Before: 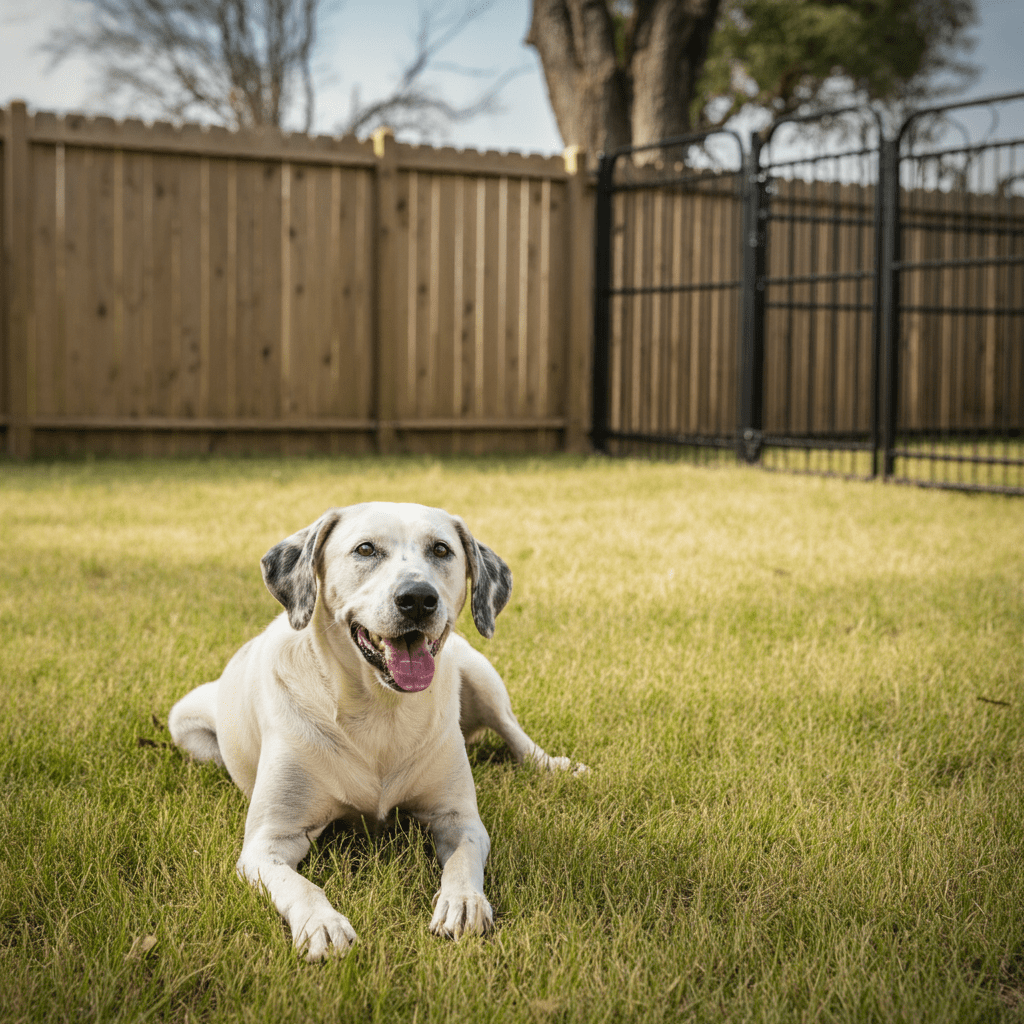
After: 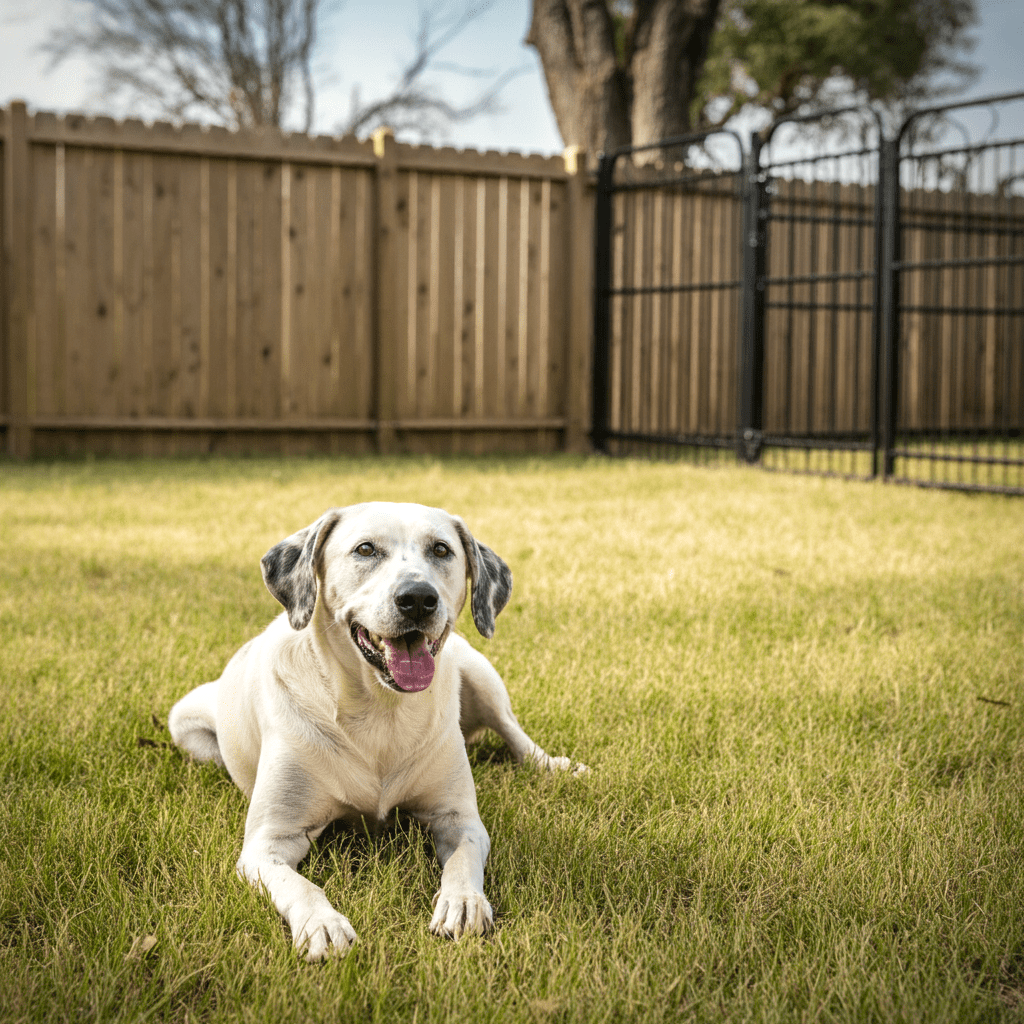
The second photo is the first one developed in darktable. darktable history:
local contrast: mode bilateral grid, contrast 21, coarseness 49, detail 119%, midtone range 0.2
exposure: exposure 0.189 EV, compensate exposure bias true, compensate highlight preservation false
